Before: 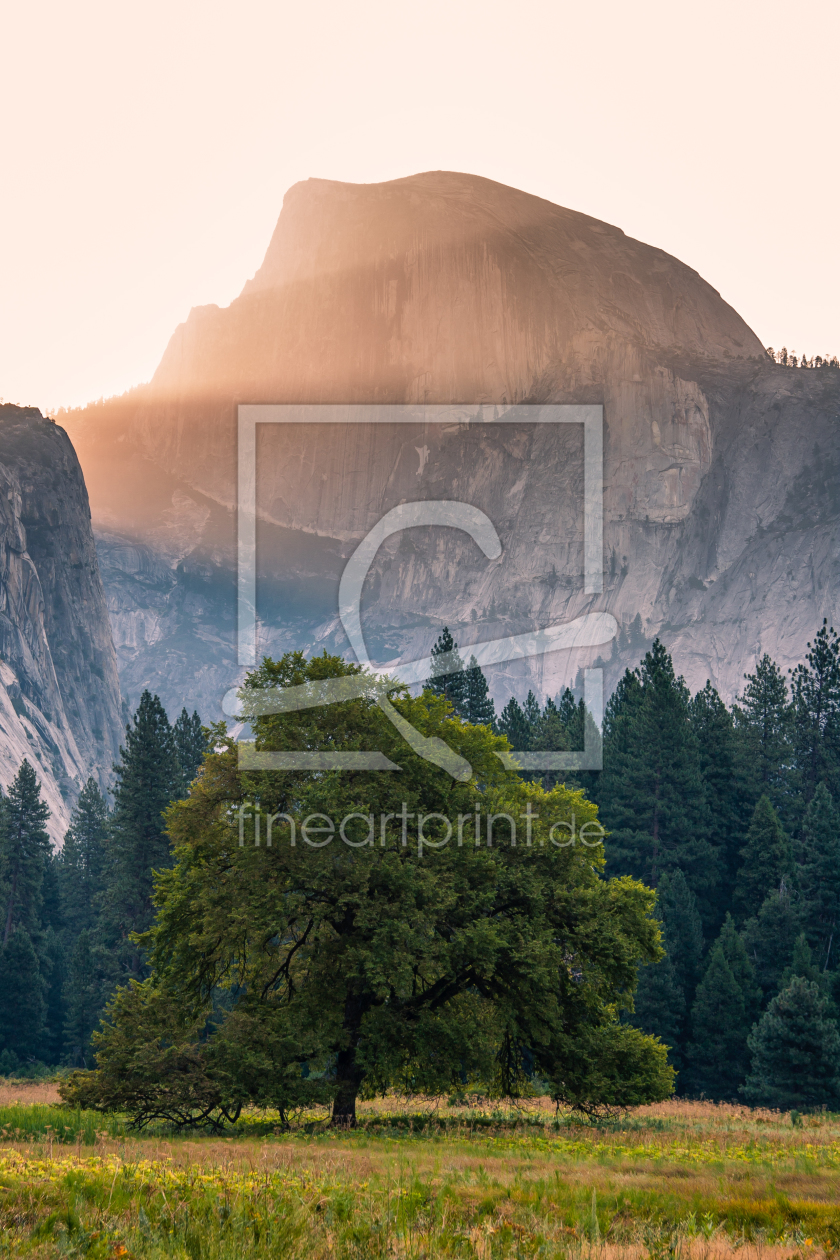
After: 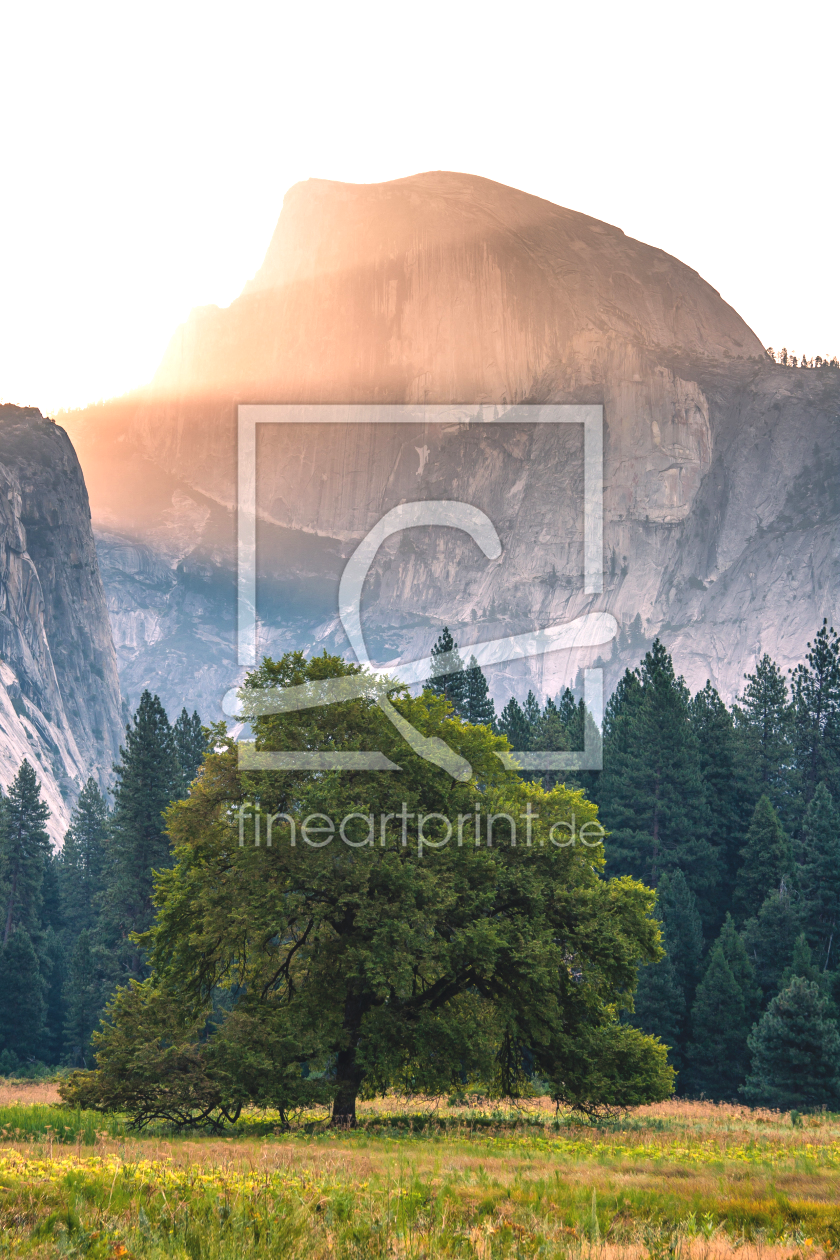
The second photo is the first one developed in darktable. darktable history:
exposure: black level correction -0.005, exposure 0.628 EV, compensate highlight preservation false
